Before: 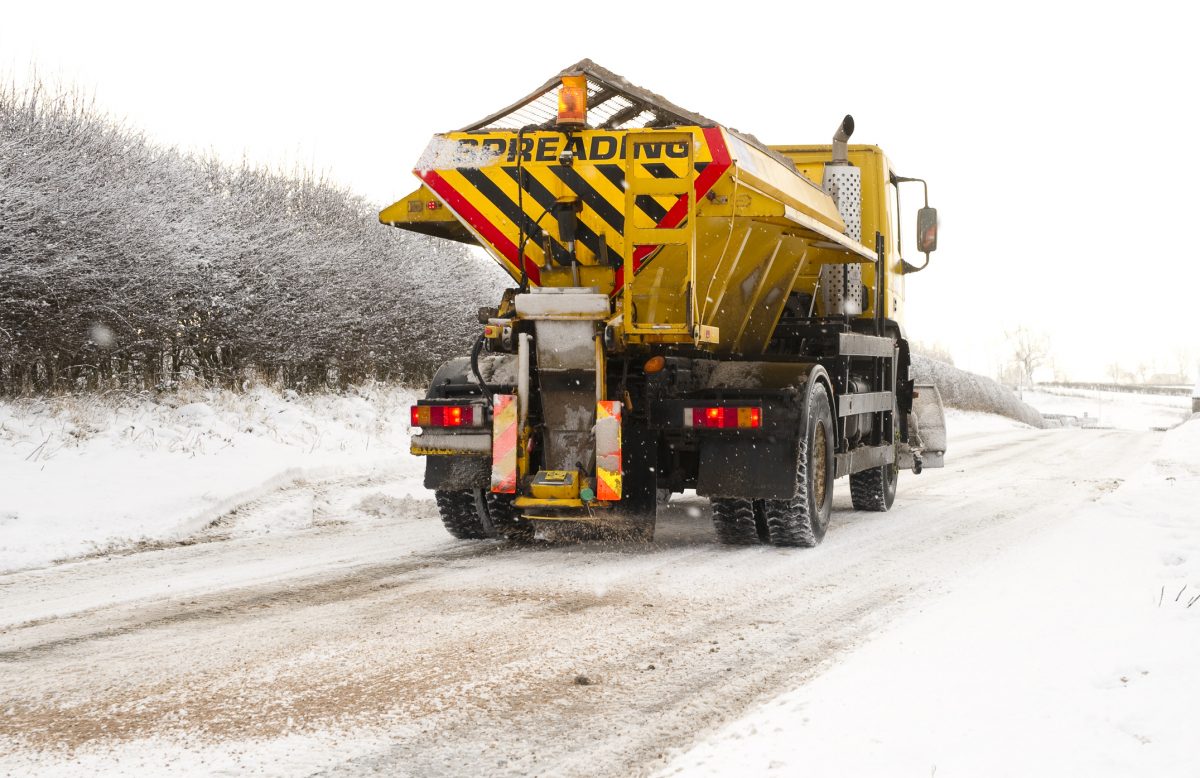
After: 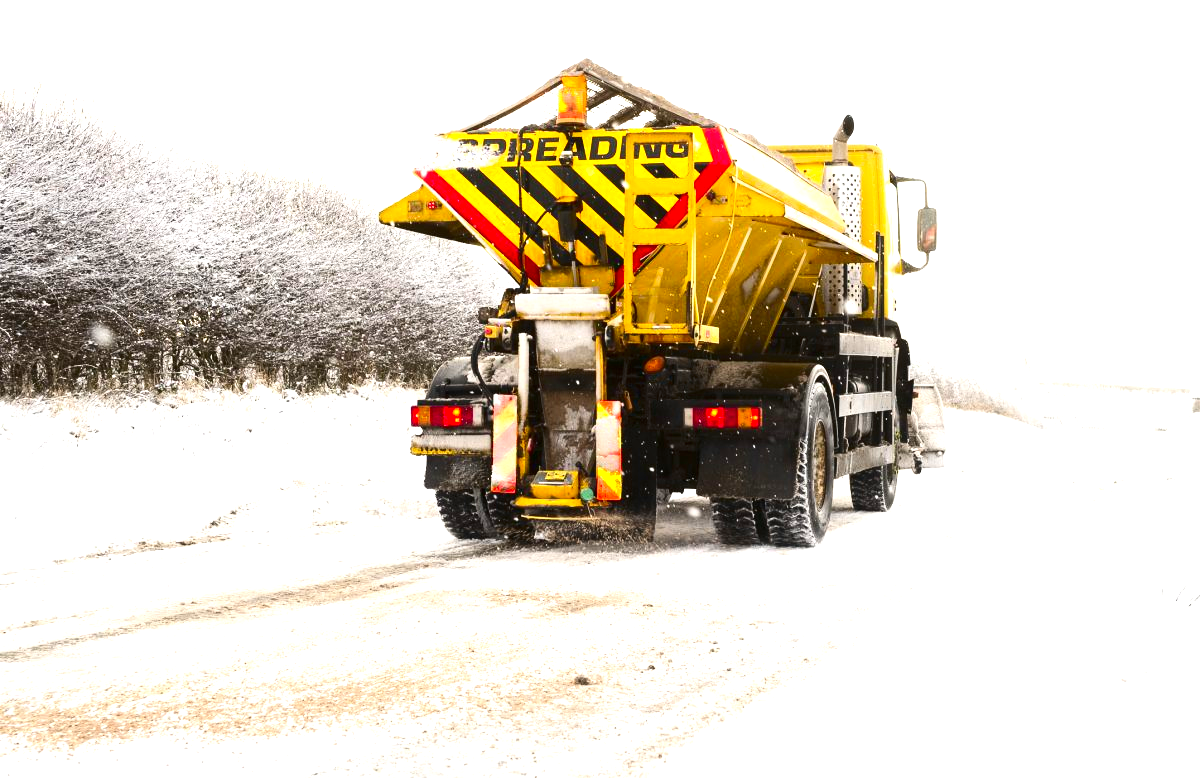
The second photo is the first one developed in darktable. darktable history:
exposure: black level correction 0, exposure 1.001 EV, compensate highlight preservation false
contrast brightness saturation: contrast 0.189, brightness -0.114, saturation 0.215
